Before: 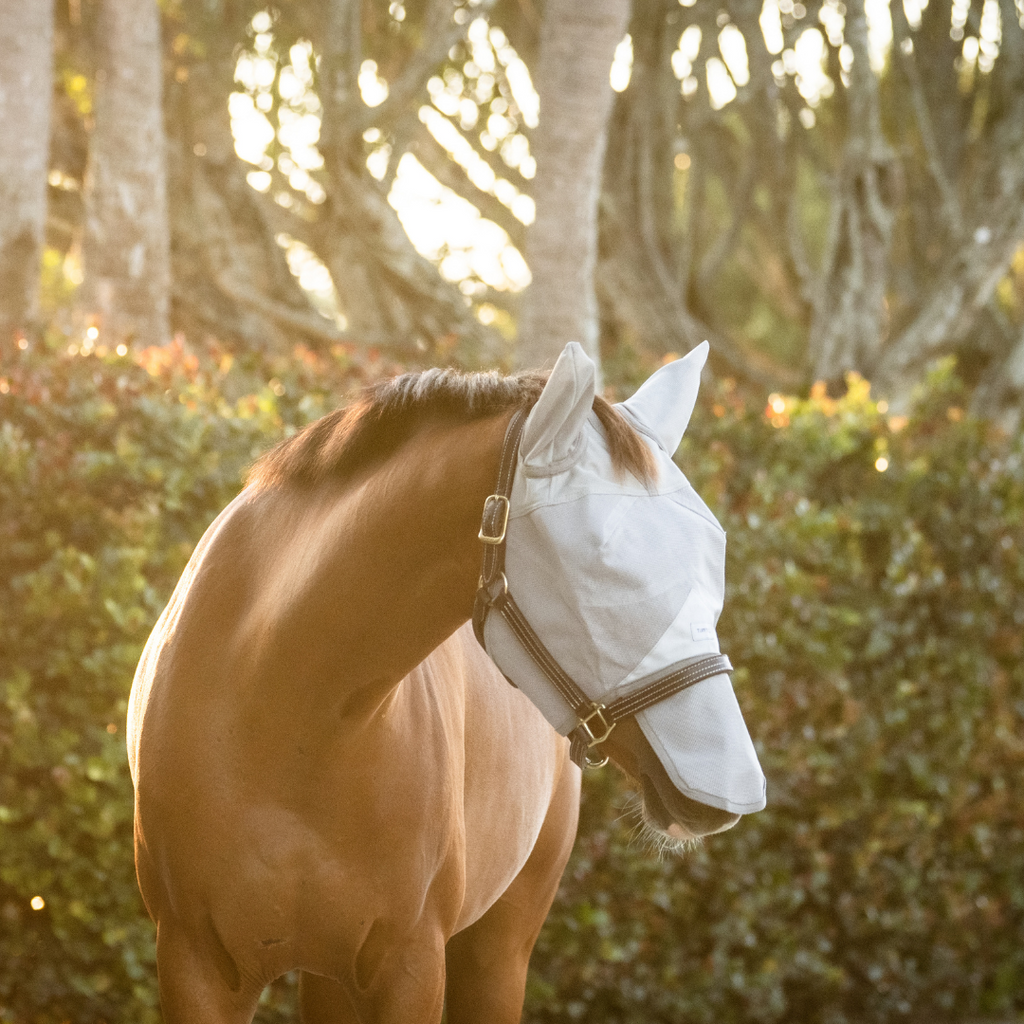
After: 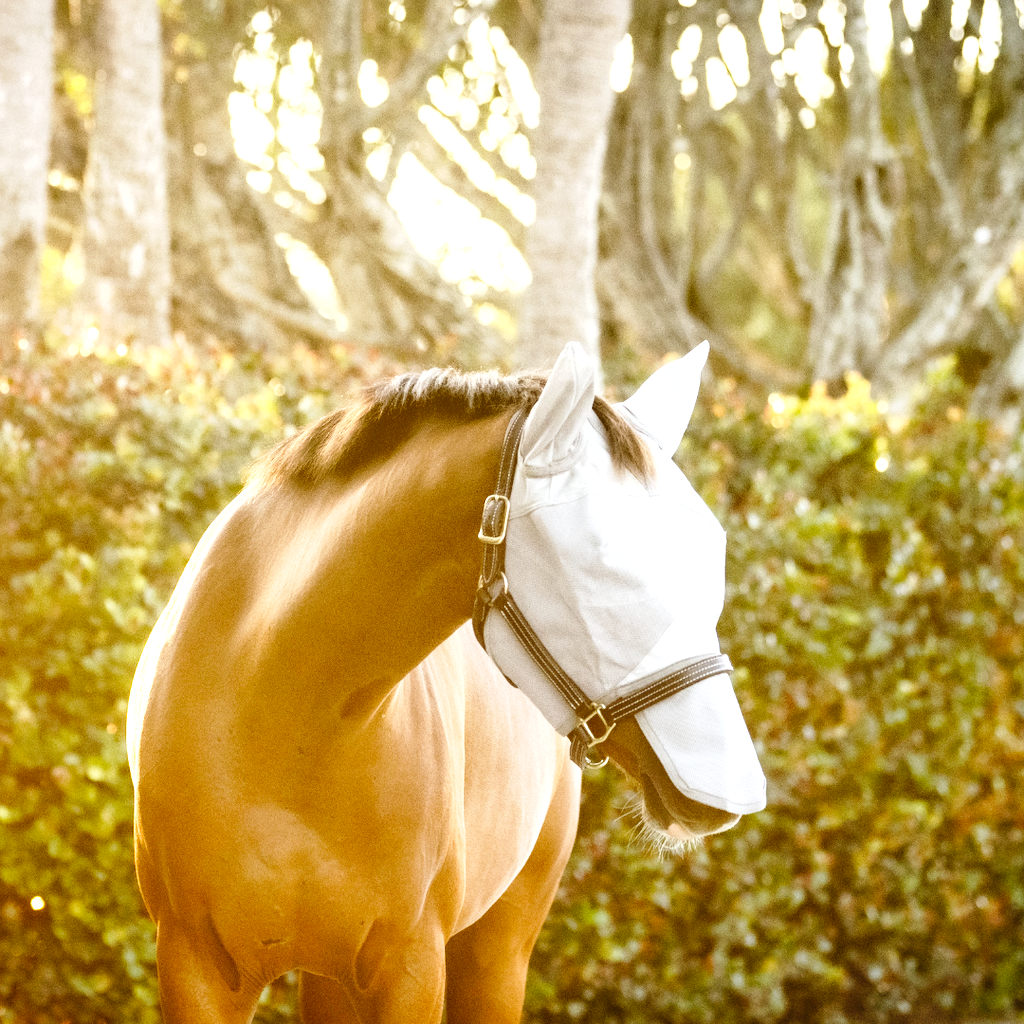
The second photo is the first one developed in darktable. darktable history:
exposure: black level correction 0, exposure 0.7 EV, compensate exposure bias true, compensate highlight preservation false
base curve: curves: ch0 [(0, 0) (0.036, 0.025) (0.121, 0.166) (0.206, 0.329) (0.605, 0.79) (1, 1)], preserve colors none
contrast brightness saturation: saturation 0.13
shadows and highlights: highlights color adjustment 0%, soften with gaussian
